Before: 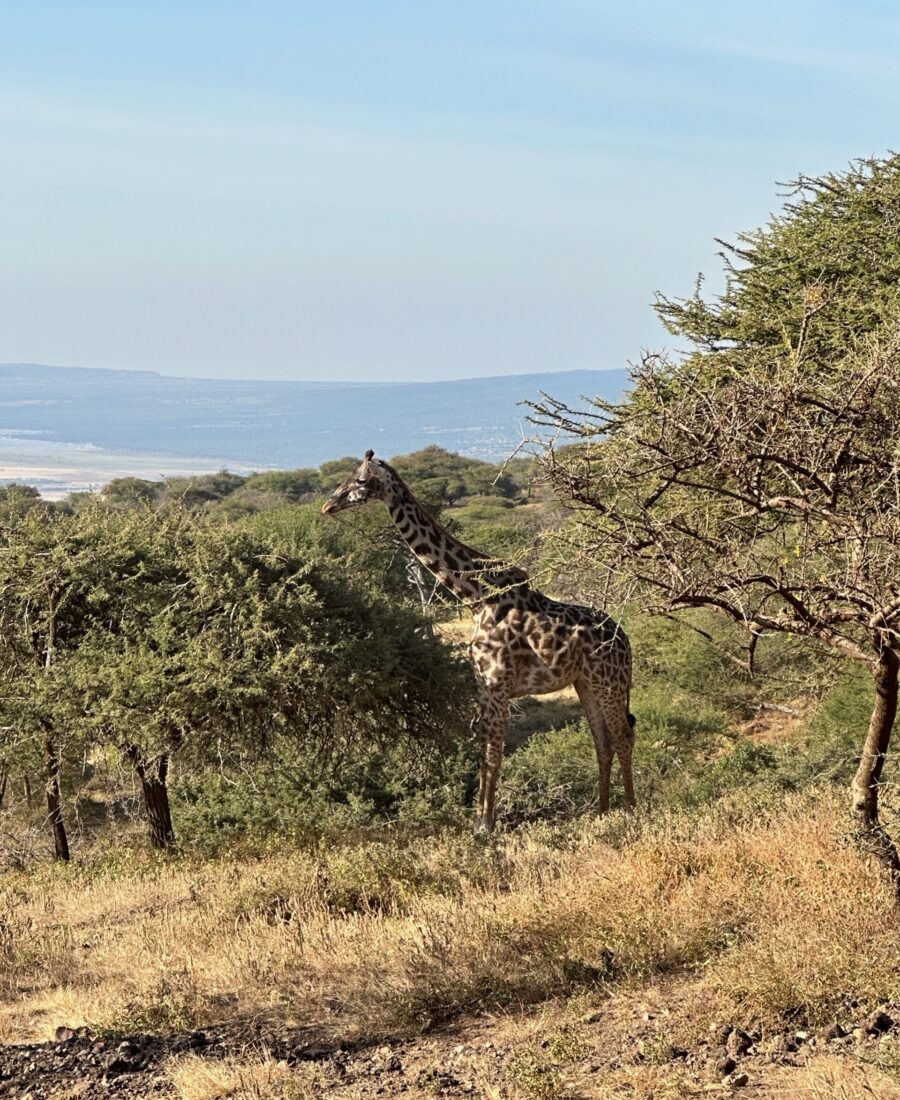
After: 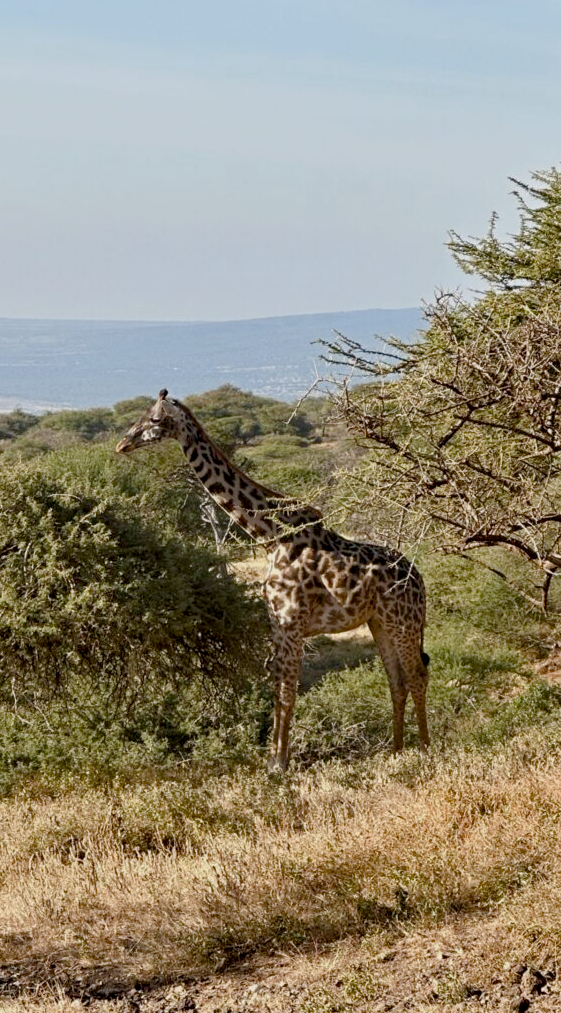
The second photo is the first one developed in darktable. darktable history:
color balance rgb: shadows lift › chroma 1%, shadows lift › hue 113°, highlights gain › chroma 0.2%, highlights gain › hue 333°, perceptual saturation grading › global saturation 20%, perceptual saturation grading › highlights -50%, perceptual saturation grading › shadows 25%, contrast -10%
crop and rotate: left 22.918%, top 5.629%, right 14.711%, bottom 2.247%
